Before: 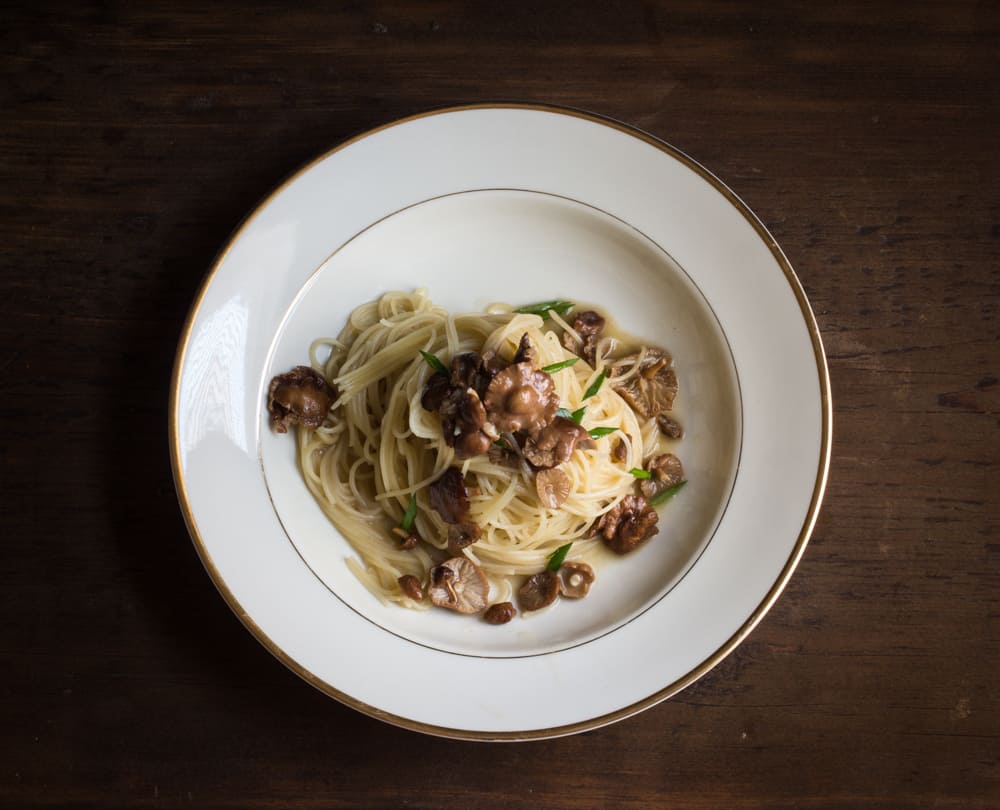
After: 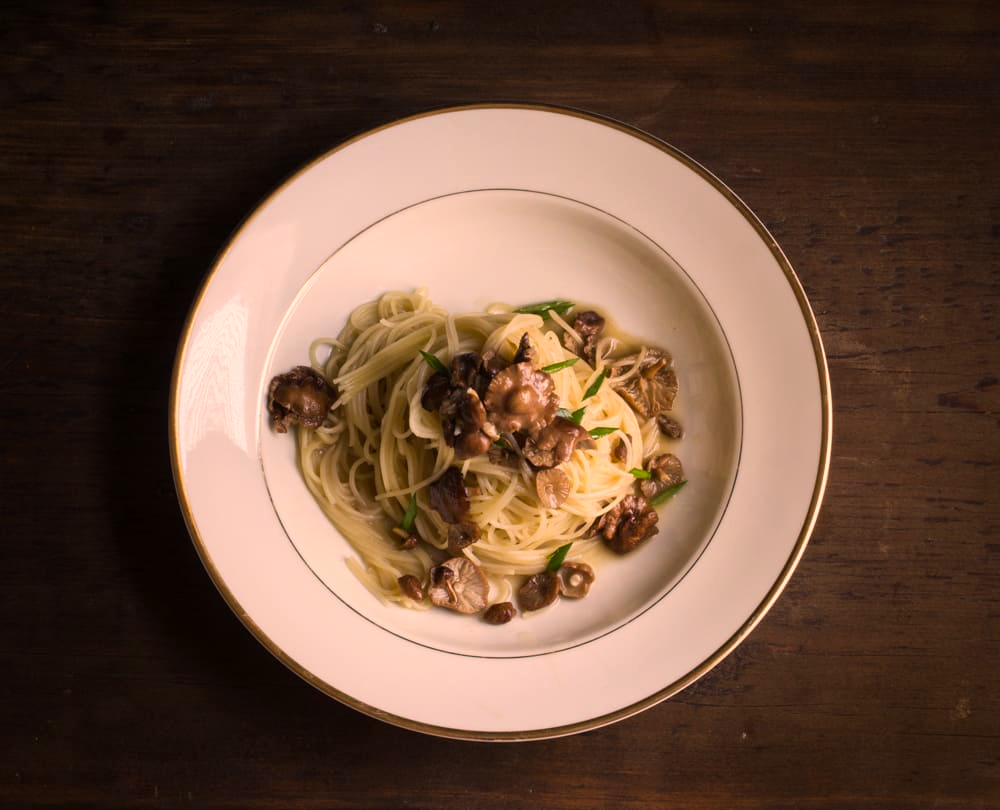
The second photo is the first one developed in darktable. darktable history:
color correction: highlights a* 17.72, highlights b* 18.77
